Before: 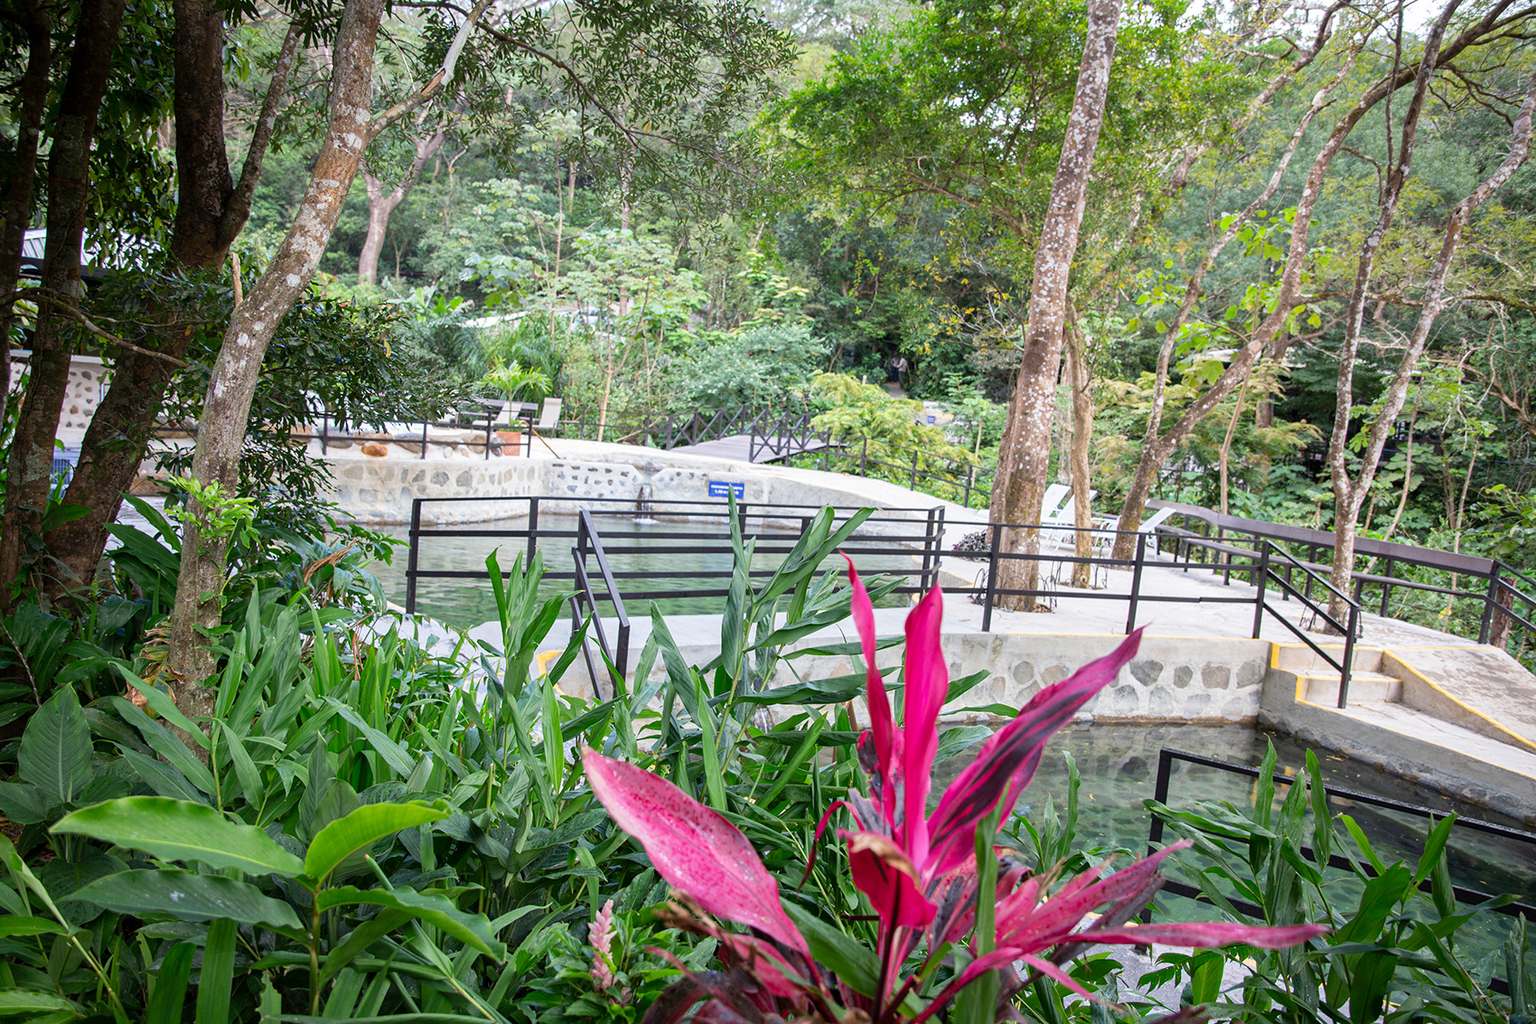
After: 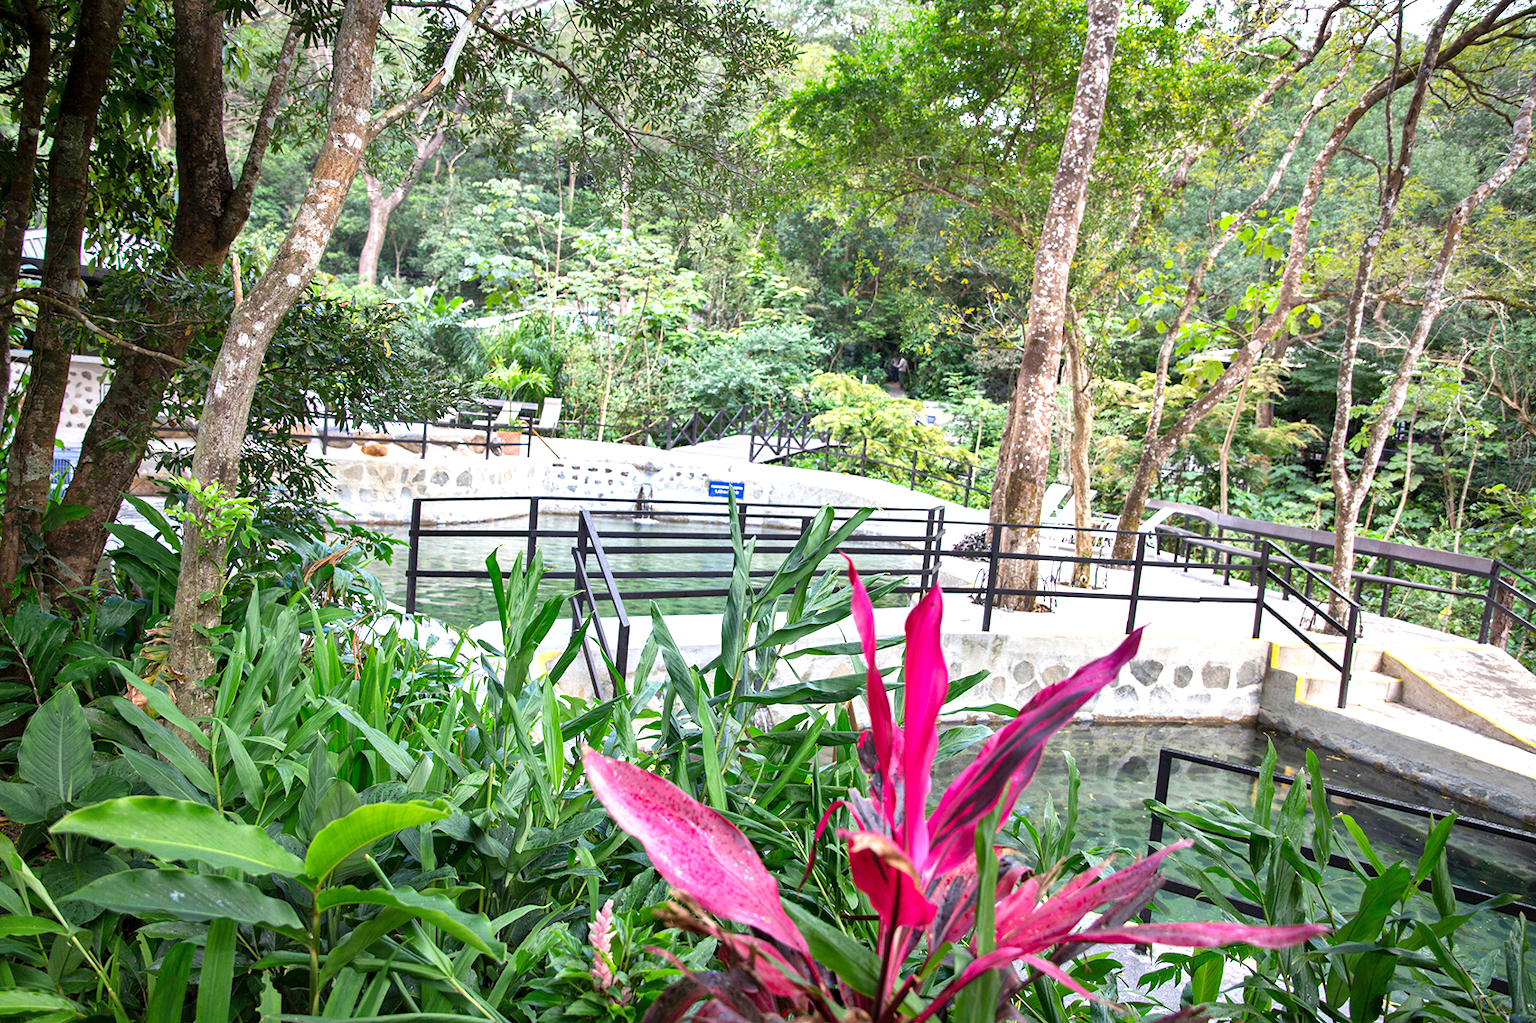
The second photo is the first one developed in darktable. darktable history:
shadows and highlights: shadows color adjustment 97.66%, soften with gaussian
exposure: exposure 0.6 EV, compensate highlight preservation false
